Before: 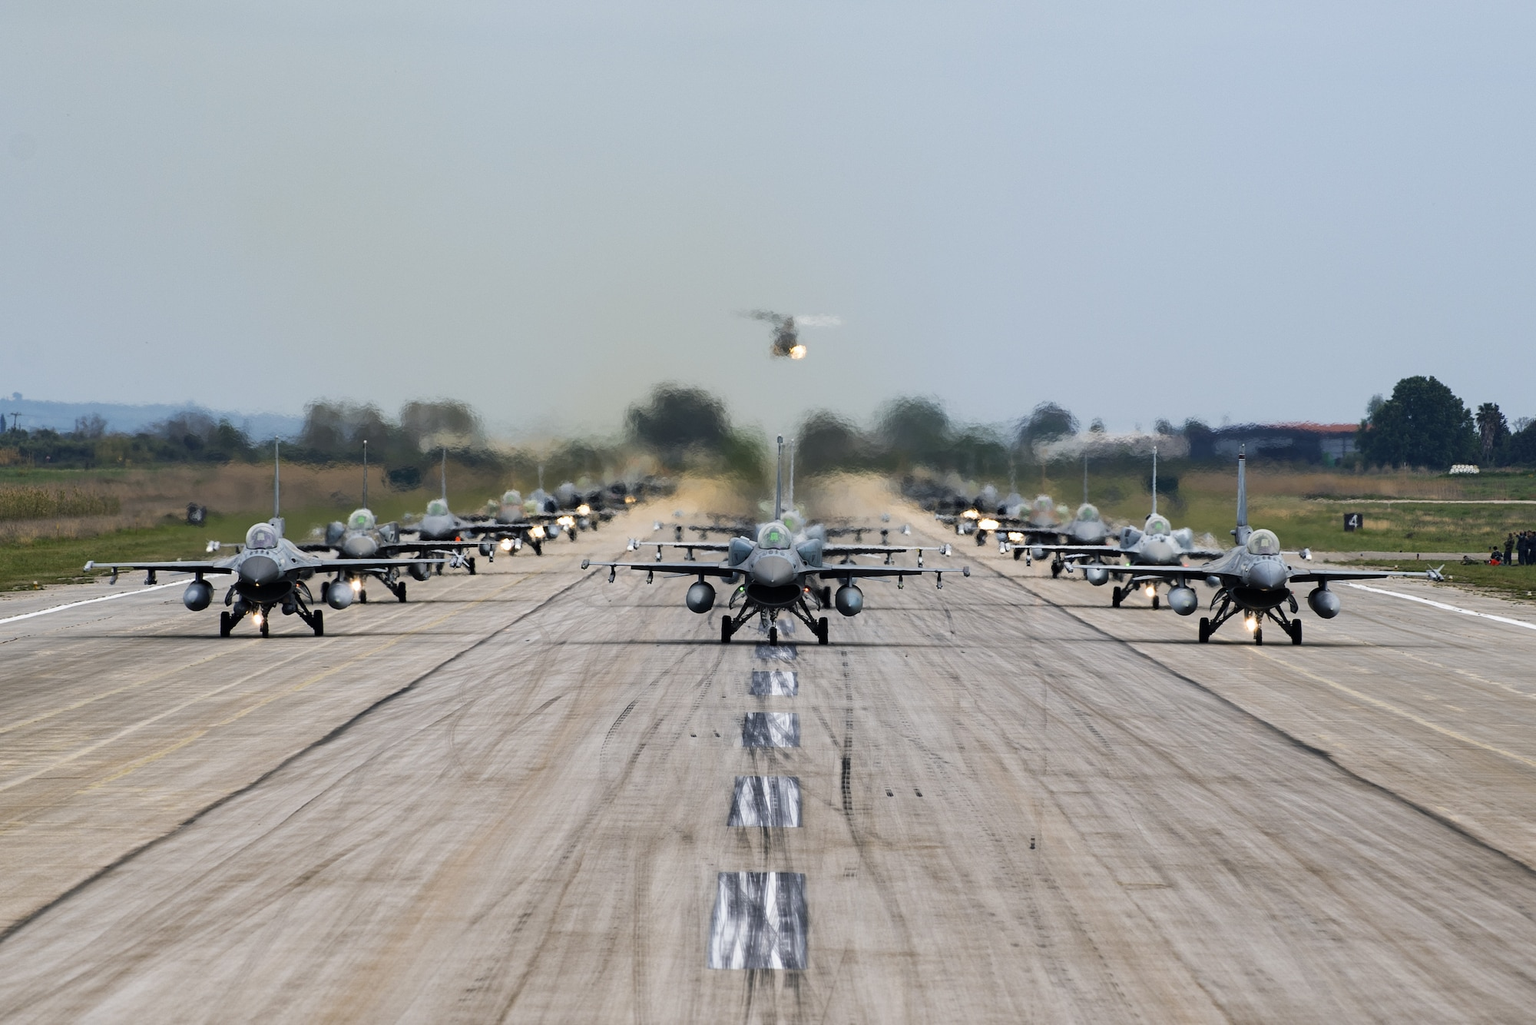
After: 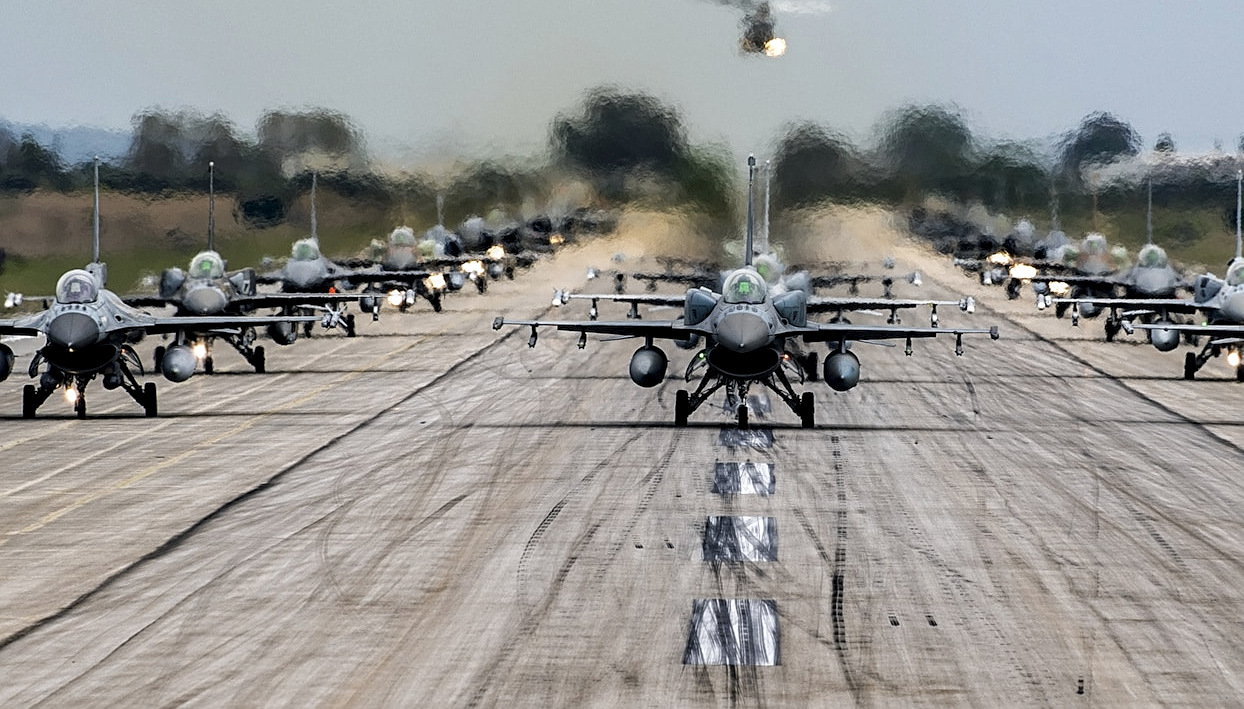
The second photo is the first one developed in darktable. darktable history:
exposure: compensate exposure bias true, compensate highlight preservation false
crop: left 13.213%, top 30.846%, right 24.544%, bottom 15.943%
local contrast: detail 150%
sharpen: on, module defaults
contrast brightness saturation: saturation -0.054
